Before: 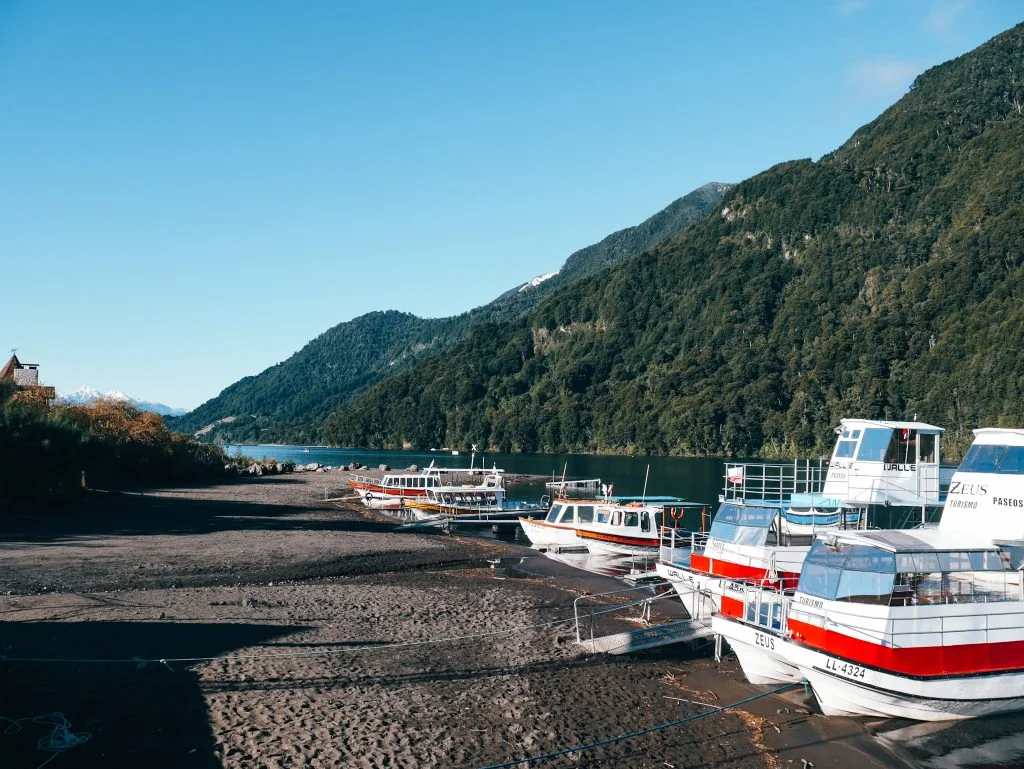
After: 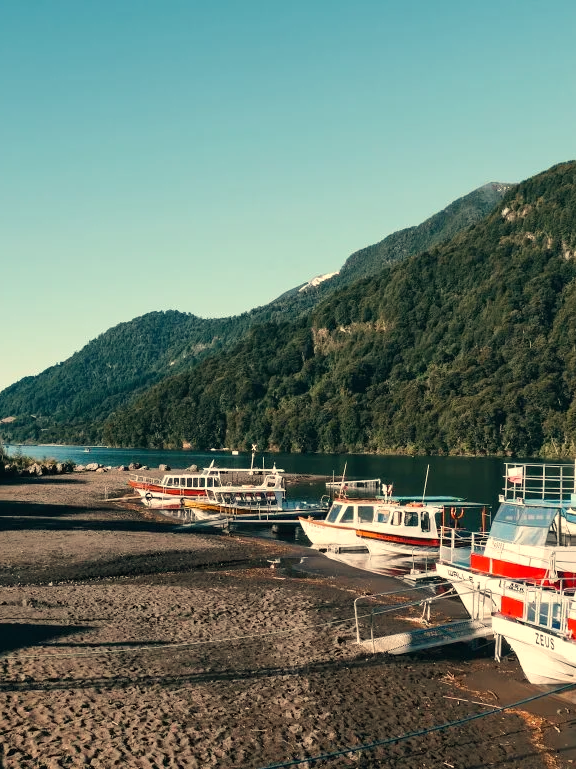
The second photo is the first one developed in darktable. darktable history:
crop: left 21.496%, right 22.254%
white balance: red 1.123, blue 0.83
